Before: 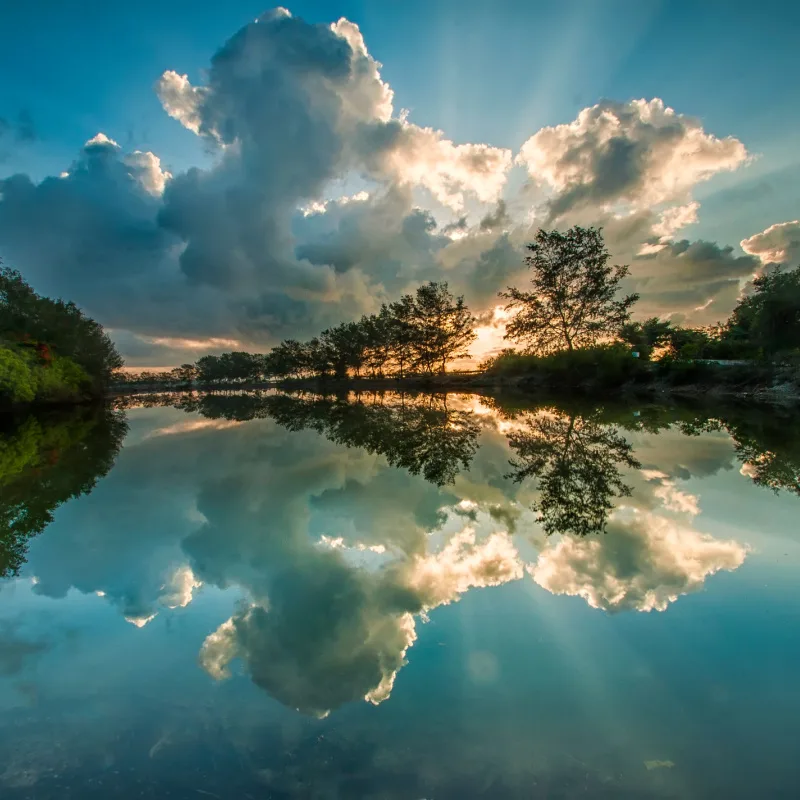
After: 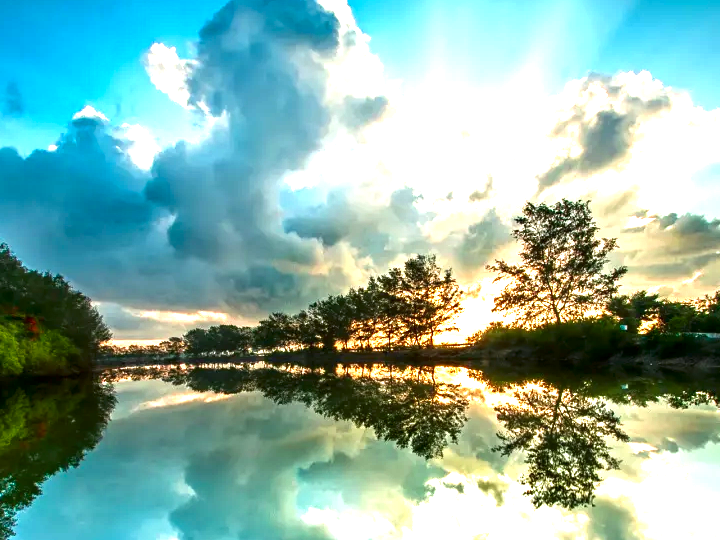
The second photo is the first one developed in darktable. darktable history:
crop: left 1.509%, top 3.452%, right 7.696%, bottom 28.452%
exposure: black level correction 0.001, exposure 1.822 EV, compensate exposure bias true, compensate highlight preservation false
contrast brightness saturation: brightness -0.2, saturation 0.08
color balance: input saturation 99%
